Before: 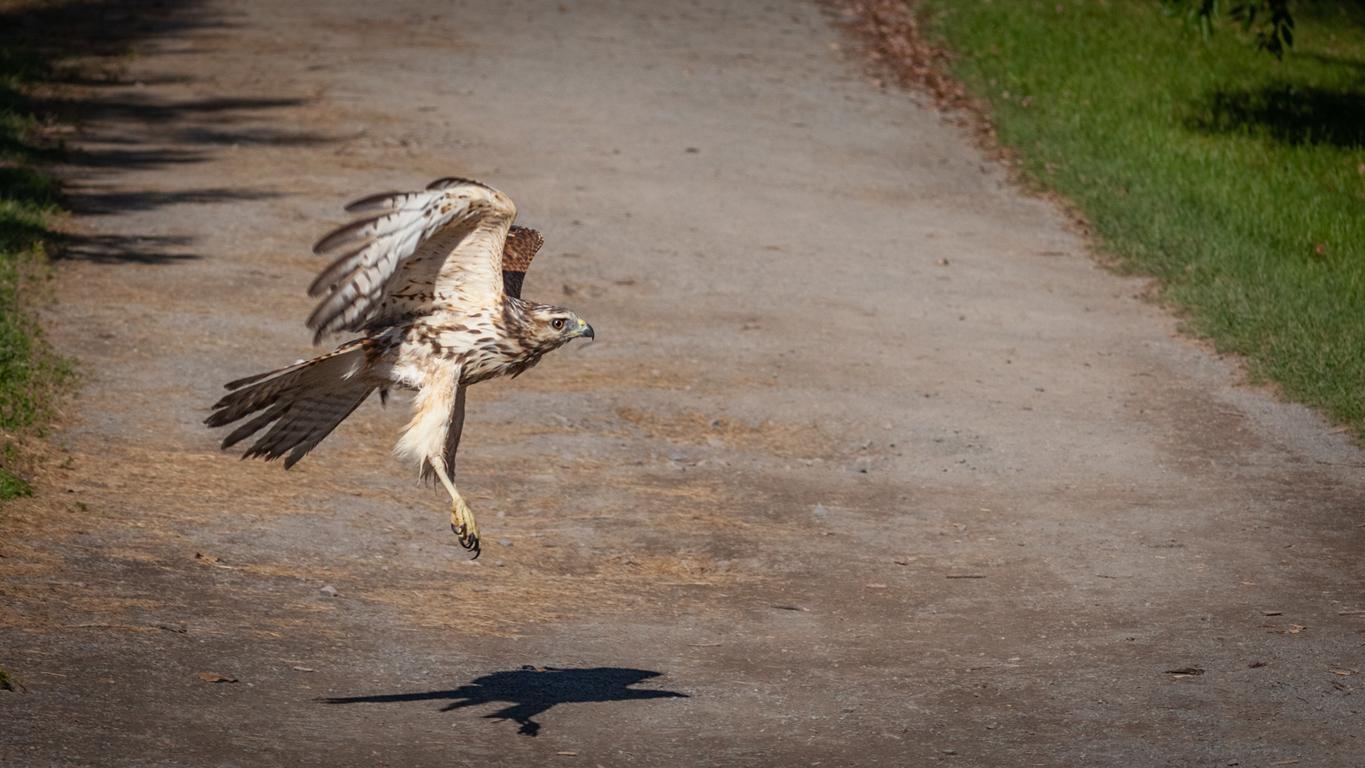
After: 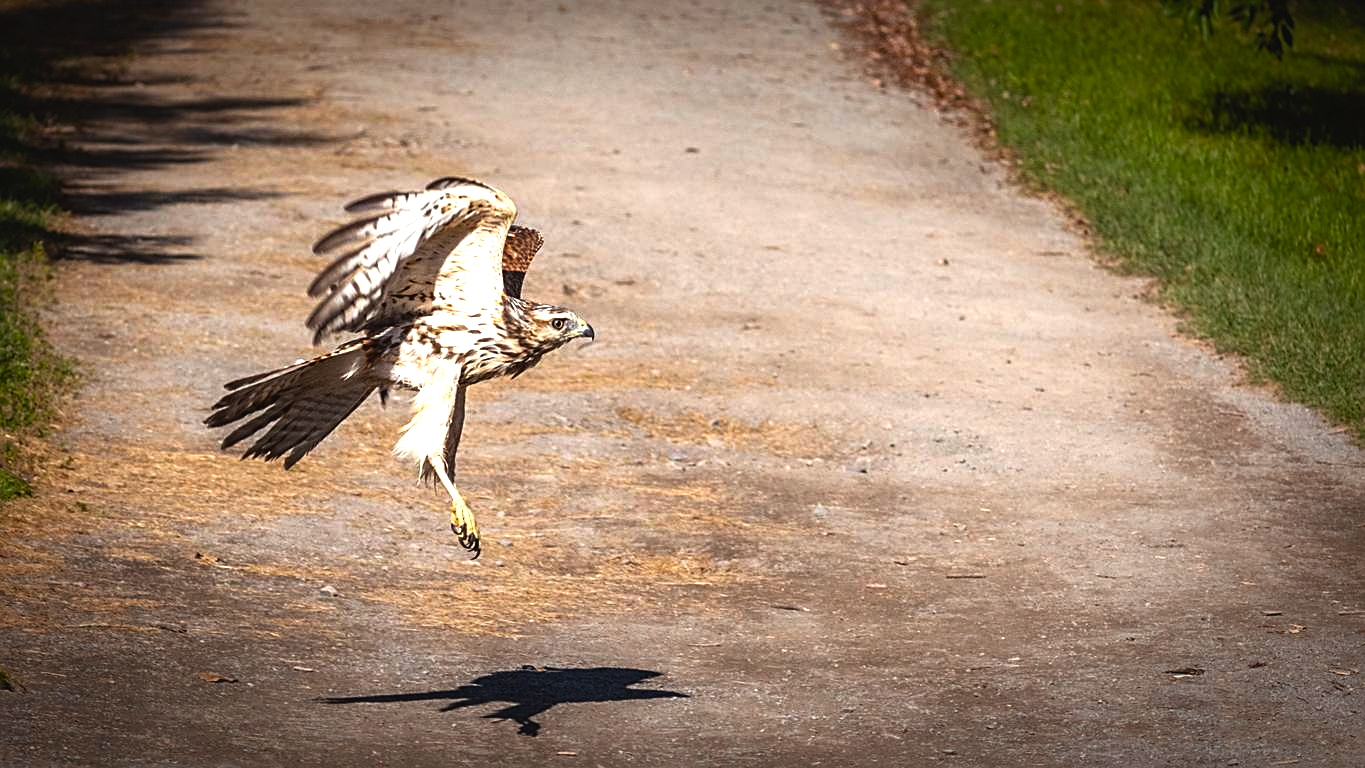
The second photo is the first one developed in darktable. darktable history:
color balance rgb: power › luminance 1.084%, power › chroma 0.398%, power › hue 33.13°, global offset › luminance 0.484%, perceptual saturation grading › global saturation 29.456%, perceptual brilliance grading › global brilliance 15.126%, perceptual brilliance grading › shadows -35.6%
tone equalizer: -8 EV -0.764 EV, -7 EV -0.725 EV, -6 EV -0.599 EV, -5 EV -0.382 EV, -3 EV 0.371 EV, -2 EV 0.6 EV, -1 EV 0.701 EV, +0 EV 0.721 EV, mask exposure compensation -0.509 EV
sharpen: amount 0.498
